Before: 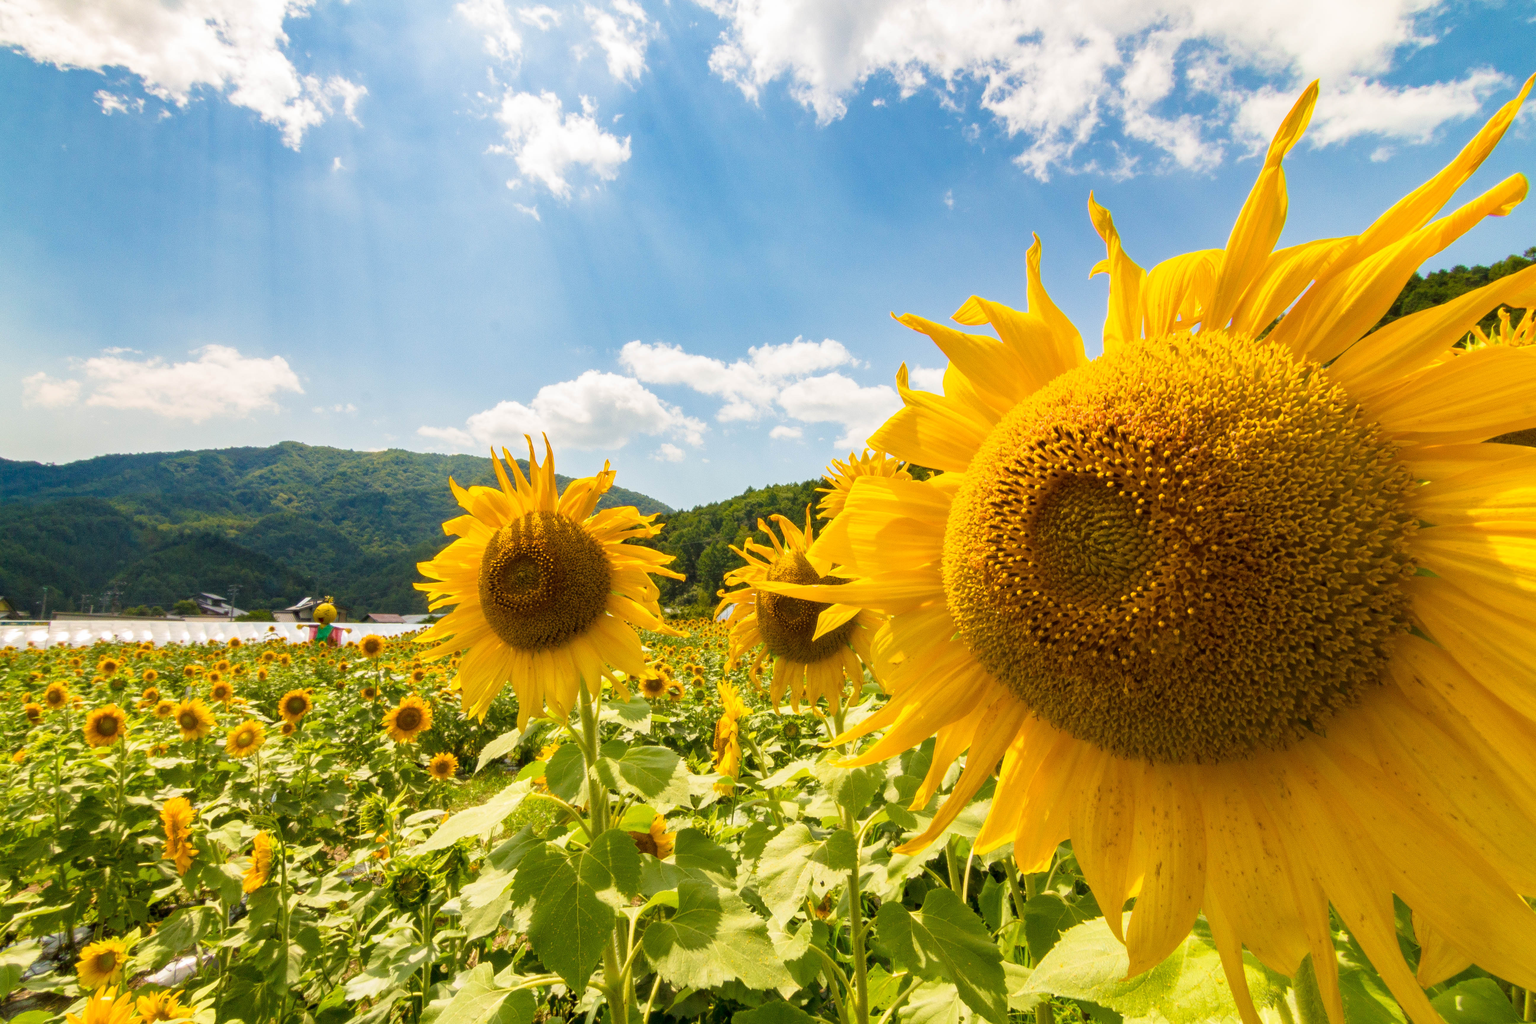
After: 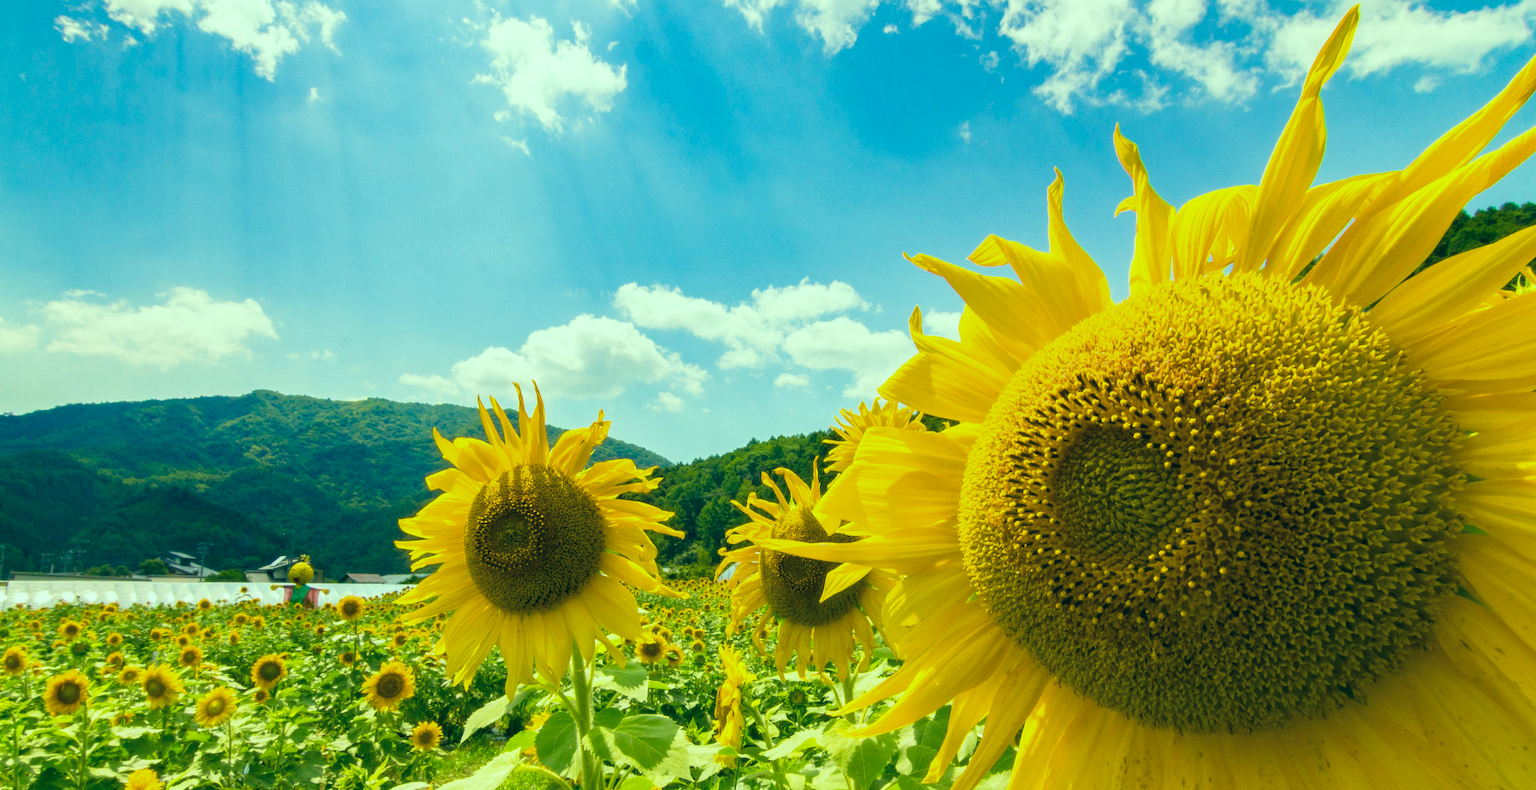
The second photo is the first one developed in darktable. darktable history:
crop: left 2.799%, top 7.381%, right 3.302%, bottom 20.157%
color correction: highlights a* -20.02, highlights b* 9.8, shadows a* -20.99, shadows b* -10.65
